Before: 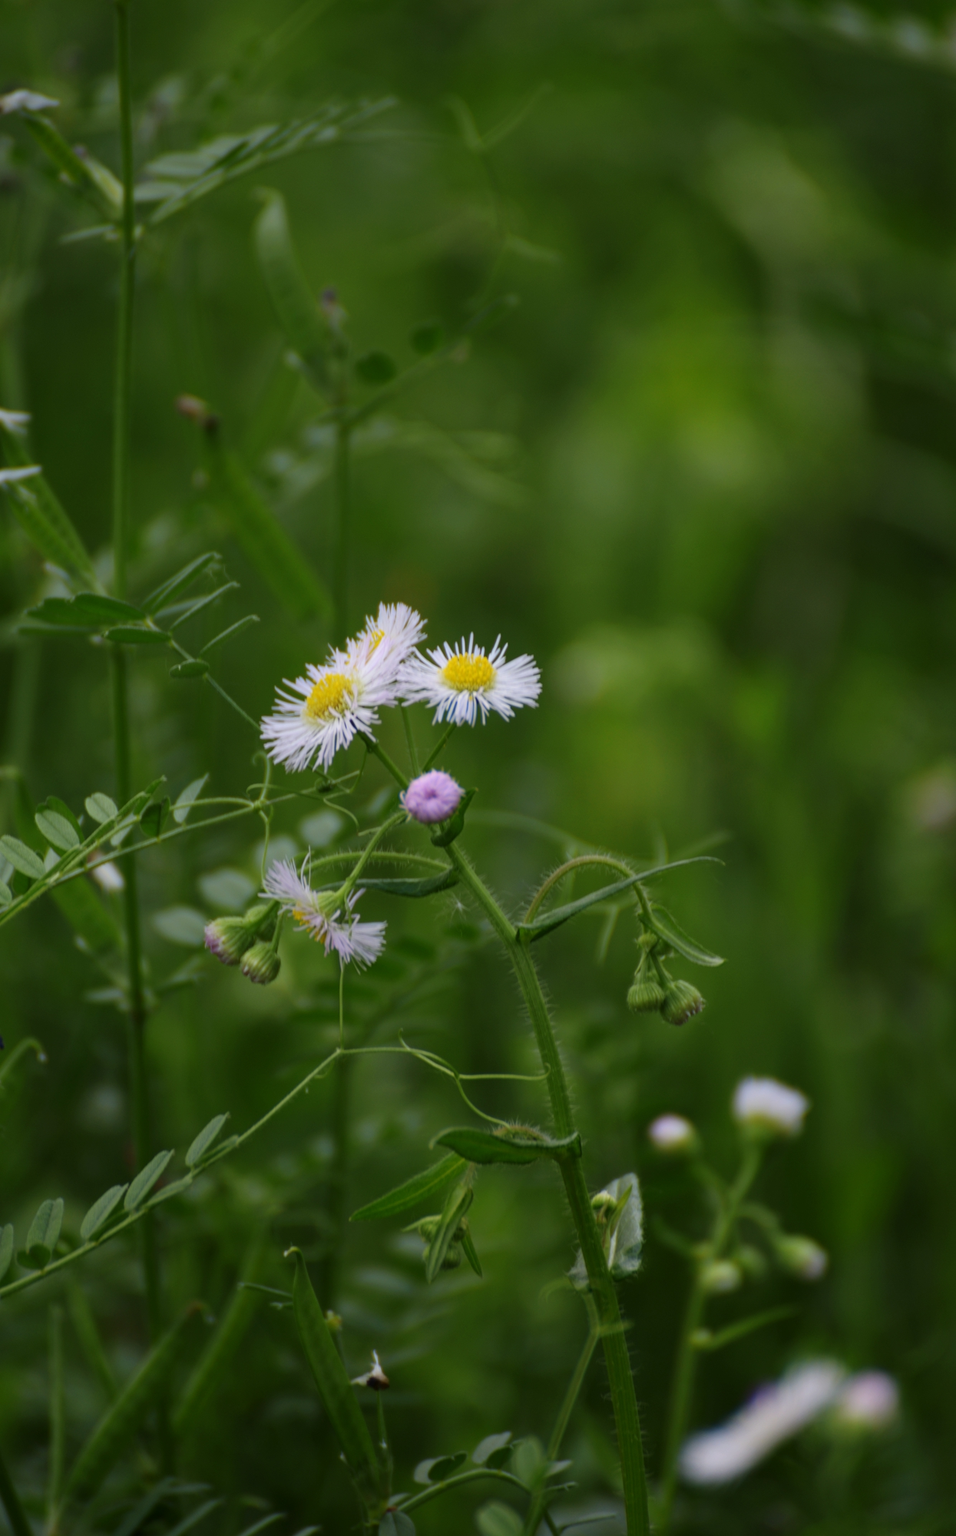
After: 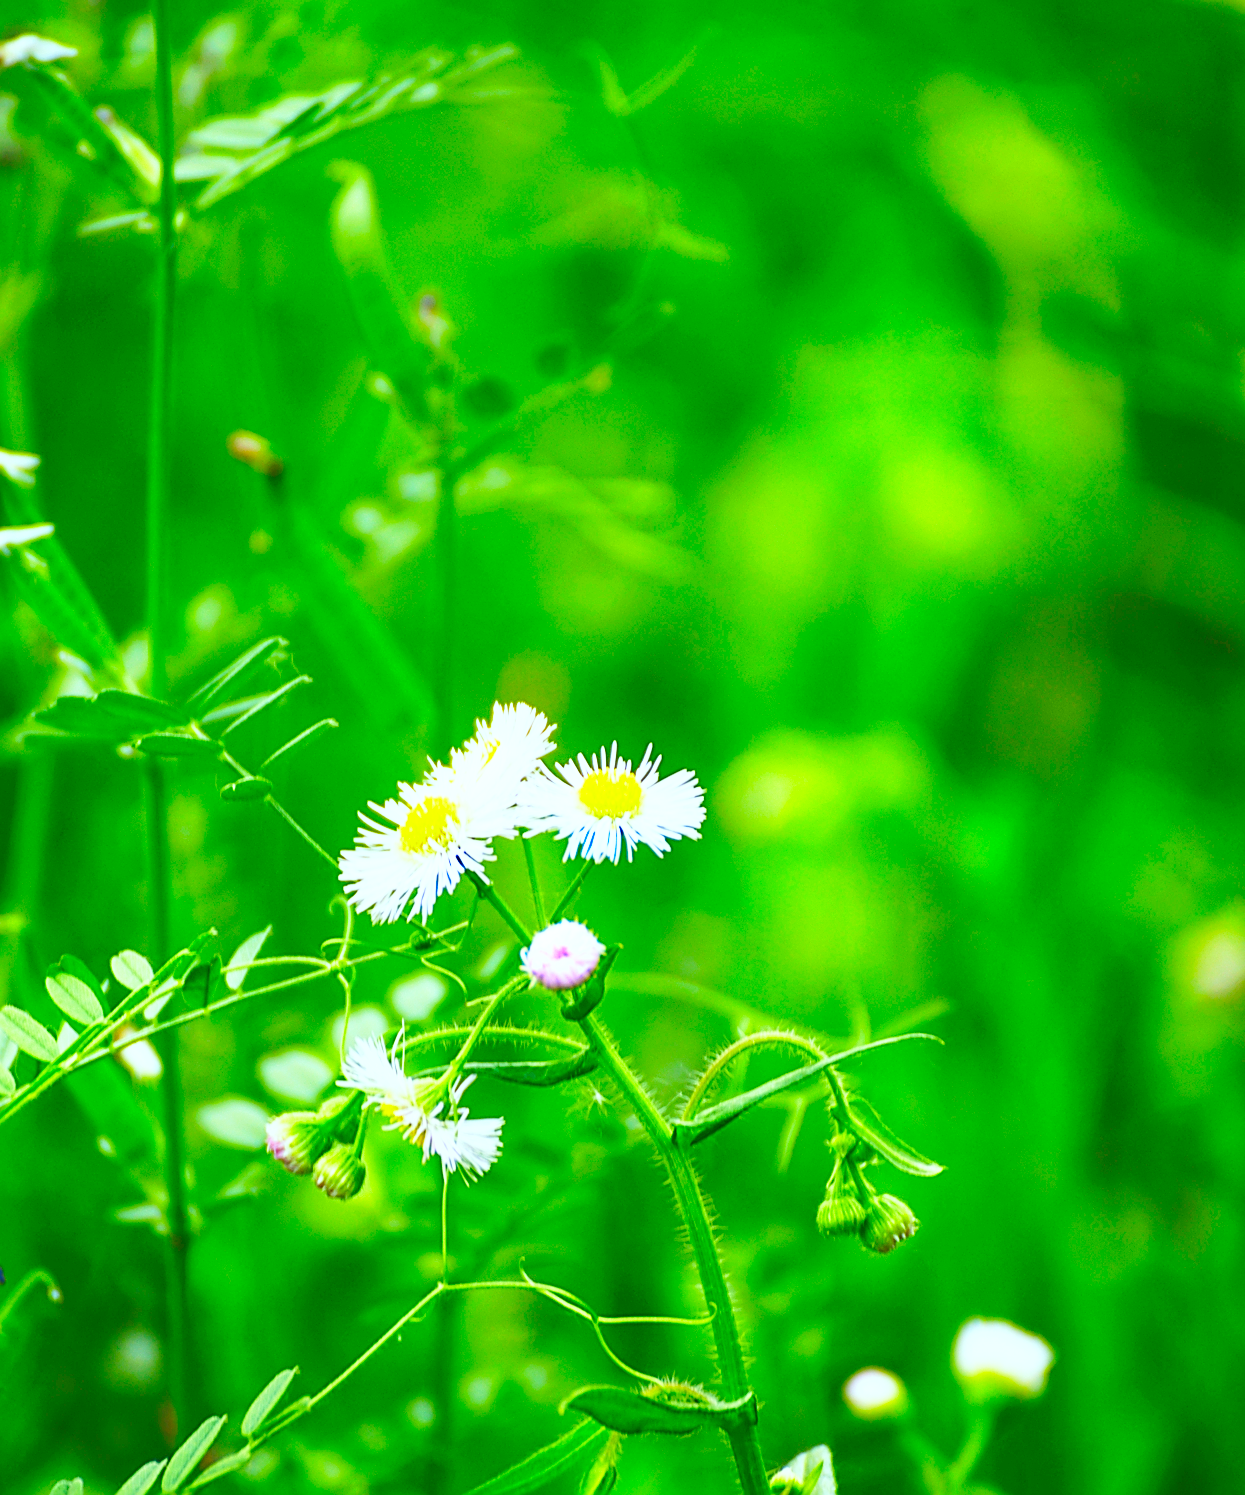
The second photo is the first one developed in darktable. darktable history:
local contrast: highlights 101%, shadows 100%, detail 119%, midtone range 0.2
sharpen: amount 0.89
exposure: black level correction -0.008, exposure 0.069 EV, compensate exposure bias true, compensate highlight preservation false
base curve: curves: ch0 [(0, 0) (0.018, 0.026) (0.143, 0.37) (0.33, 0.731) (0.458, 0.853) (0.735, 0.965) (0.905, 0.986) (1, 1)], preserve colors none
crop: top 4.127%, bottom 21.101%
color correction: highlights a* -7.46, highlights b* 0.994, shadows a* -3.89, saturation 1.43
contrast brightness saturation: brightness -0.019, saturation 0.362
